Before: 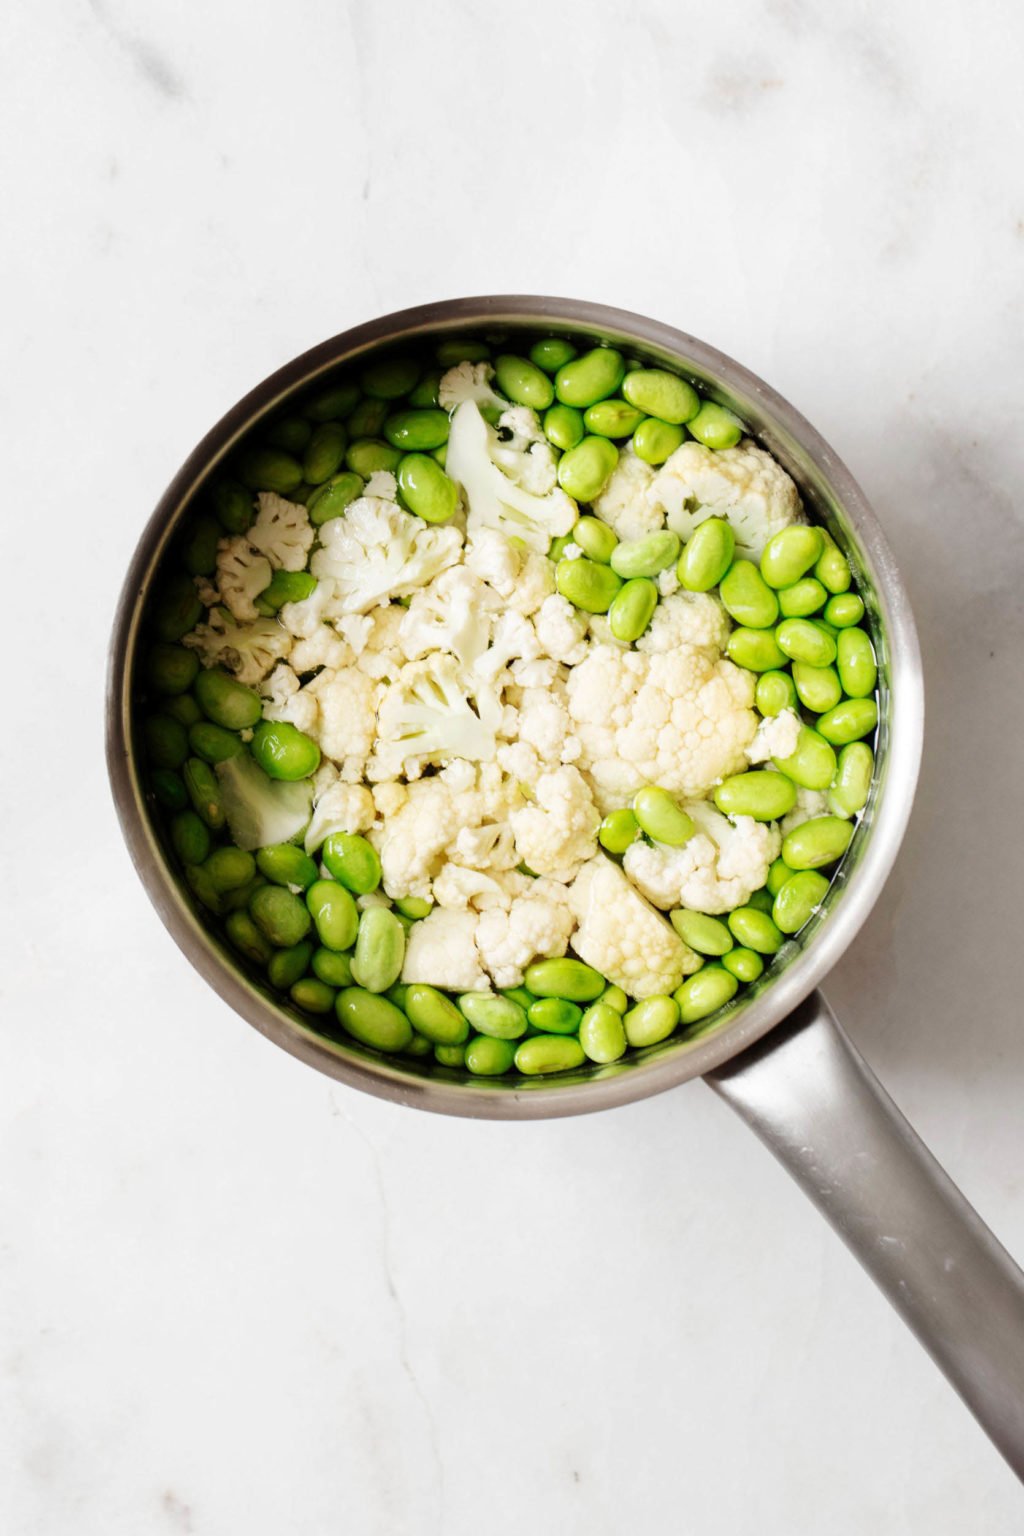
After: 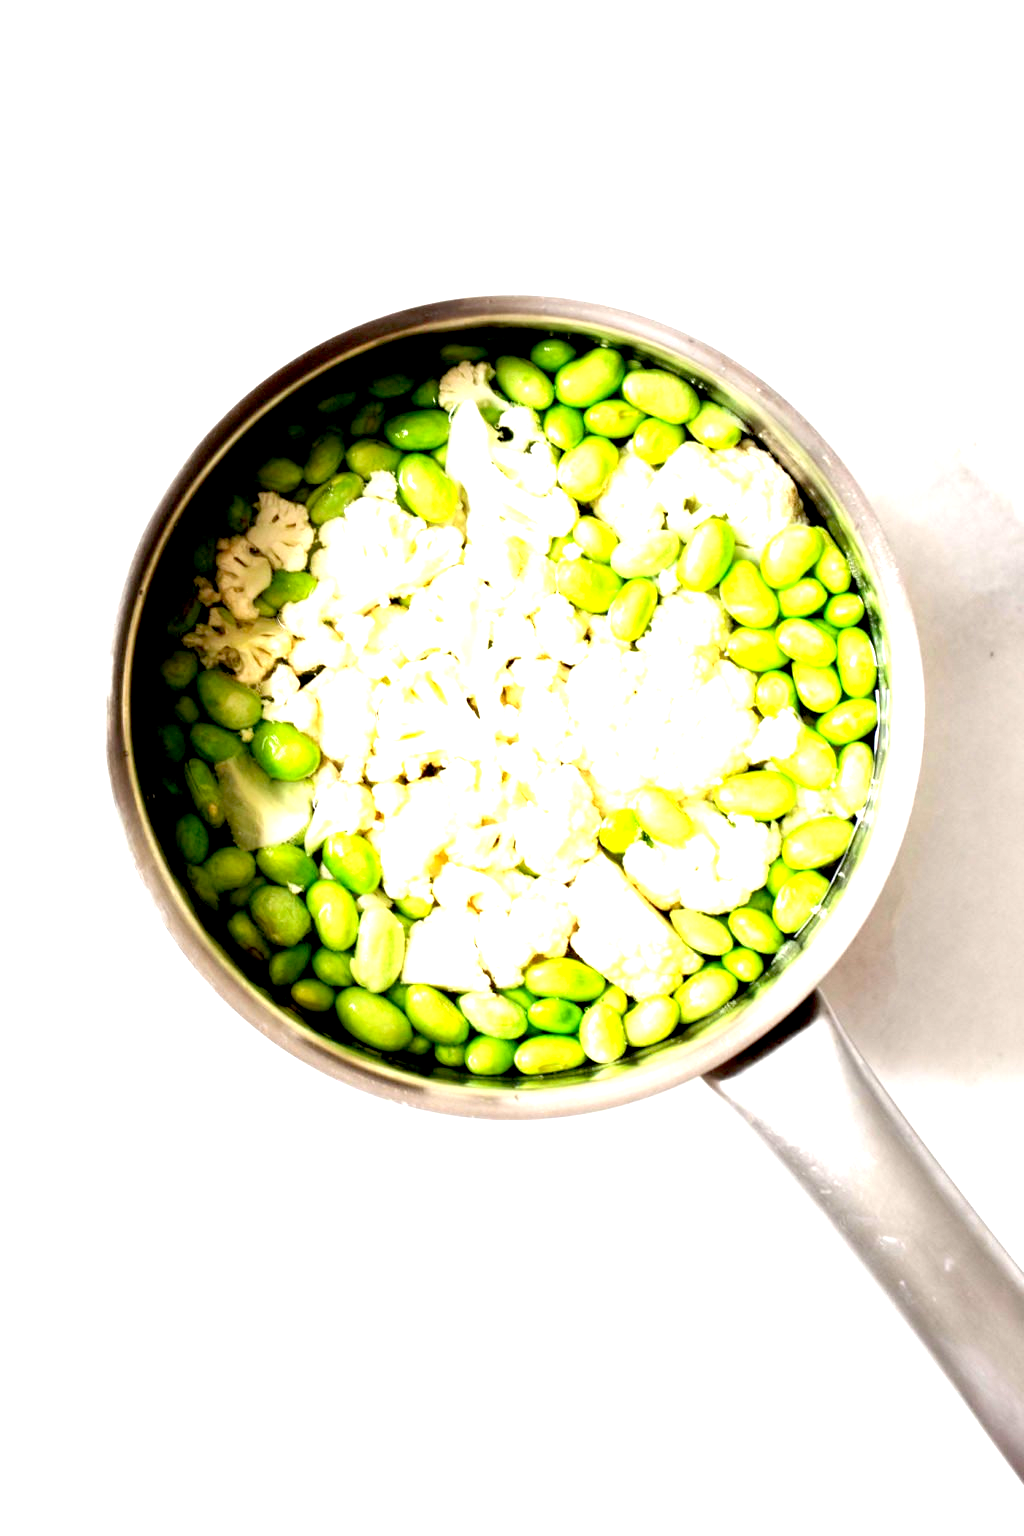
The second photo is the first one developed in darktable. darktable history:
exposure: black level correction 0.009, exposure 1.425 EV, compensate highlight preservation false
rotate and perspective: crop left 0, crop top 0
